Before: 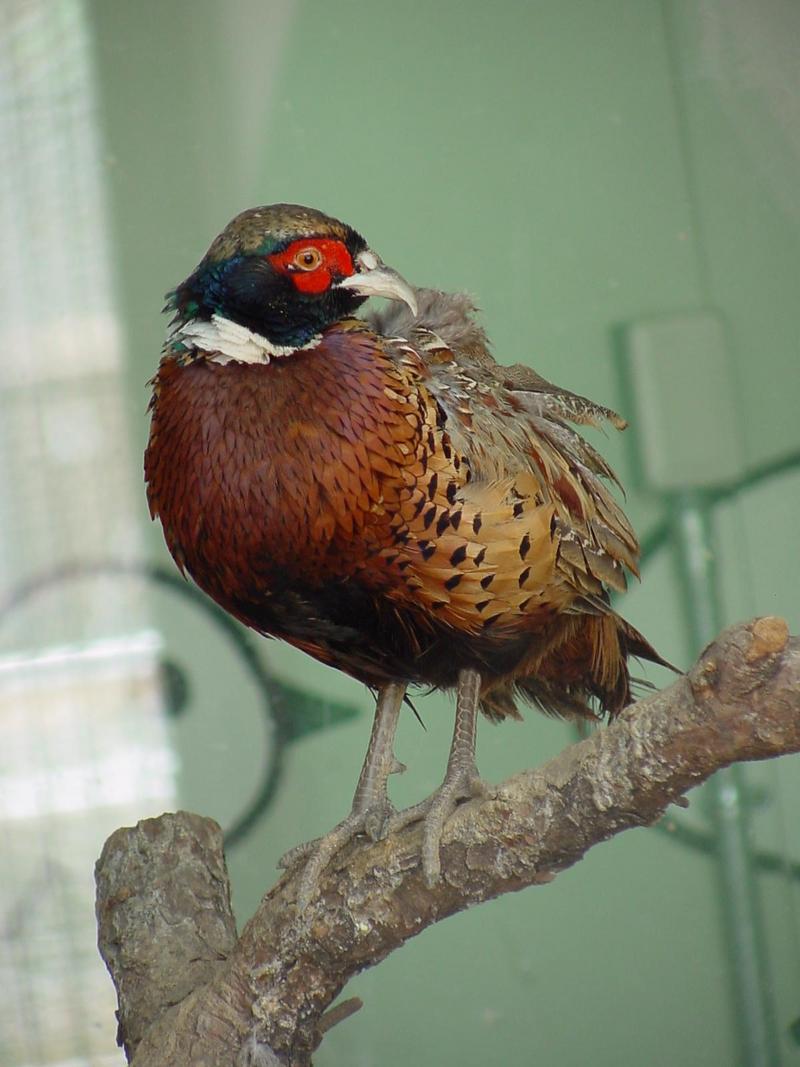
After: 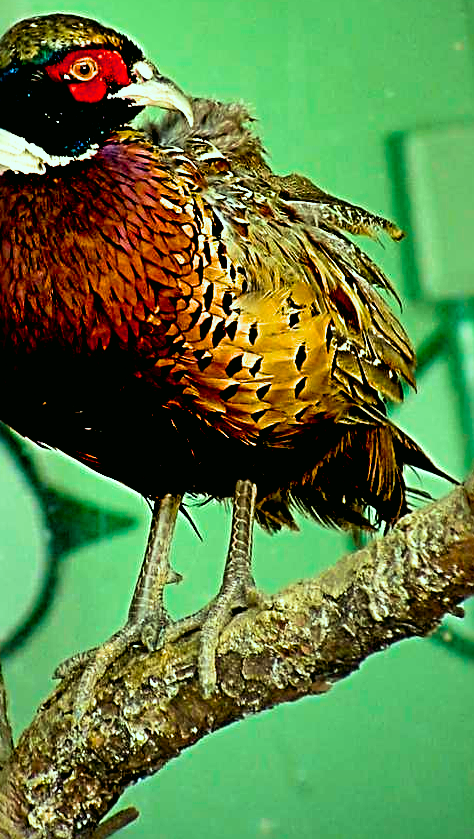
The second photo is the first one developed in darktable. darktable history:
velvia: on, module defaults
sharpen: radius 3.716, amount 0.918
crop and rotate: left 28.098%, top 17.809%, right 12.643%, bottom 3.491%
shadows and highlights: shadows 43.41, white point adjustment -1.55, soften with gaussian
color correction: highlights a* -7.58, highlights b* 1.08, shadows a* -2.87, saturation 1.44
filmic rgb: middle gray luminance 21.63%, black relative exposure -14.05 EV, white relative exposure 2.98 EV, threshold 2.94 EV, target black luminance 0%, hardness 8.84, latitude 59.95%, contrast 1.204, highlights saturation mix 6.49%, shadows ↔ highlights balance 41.54%, iterations of high-quality reconstruction 0, enable highlight reconstruction true
exposure: black level correction 0.039, exposure 0.5 EV, compensate exposure bias true, compensate highlight preservation false
color balance rgb: perceptual saturation grading › global saturation 25.796%, perceptual brilliance grading › global brilliance 15.213%, perceptual brilliance grading › shadows -34.338%
